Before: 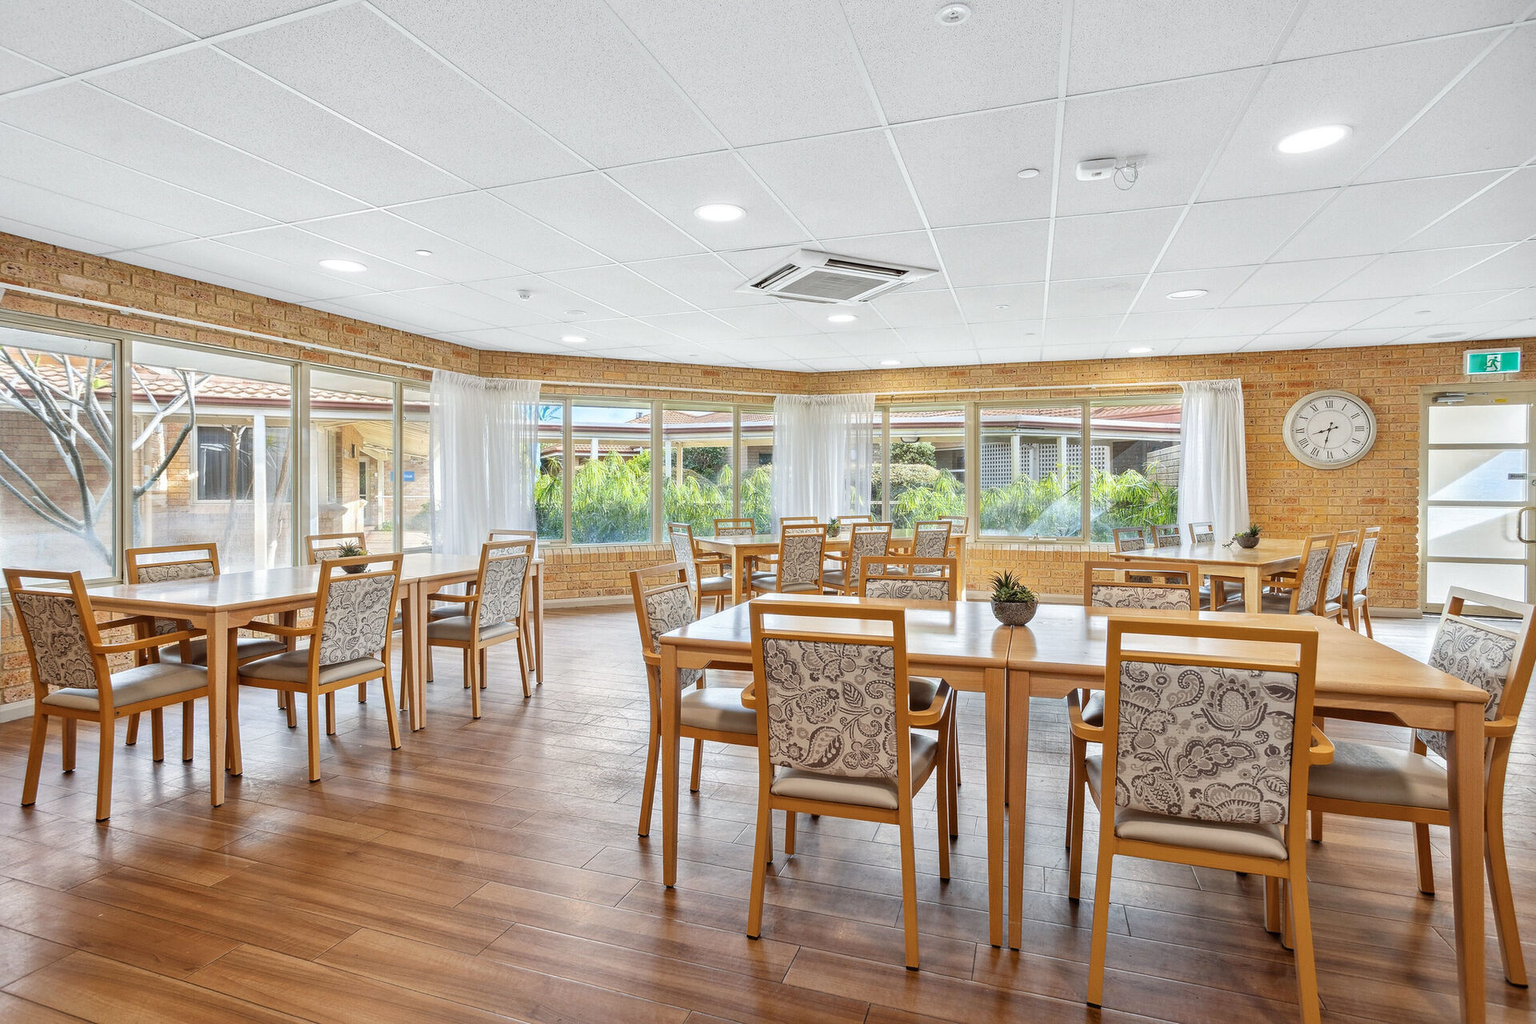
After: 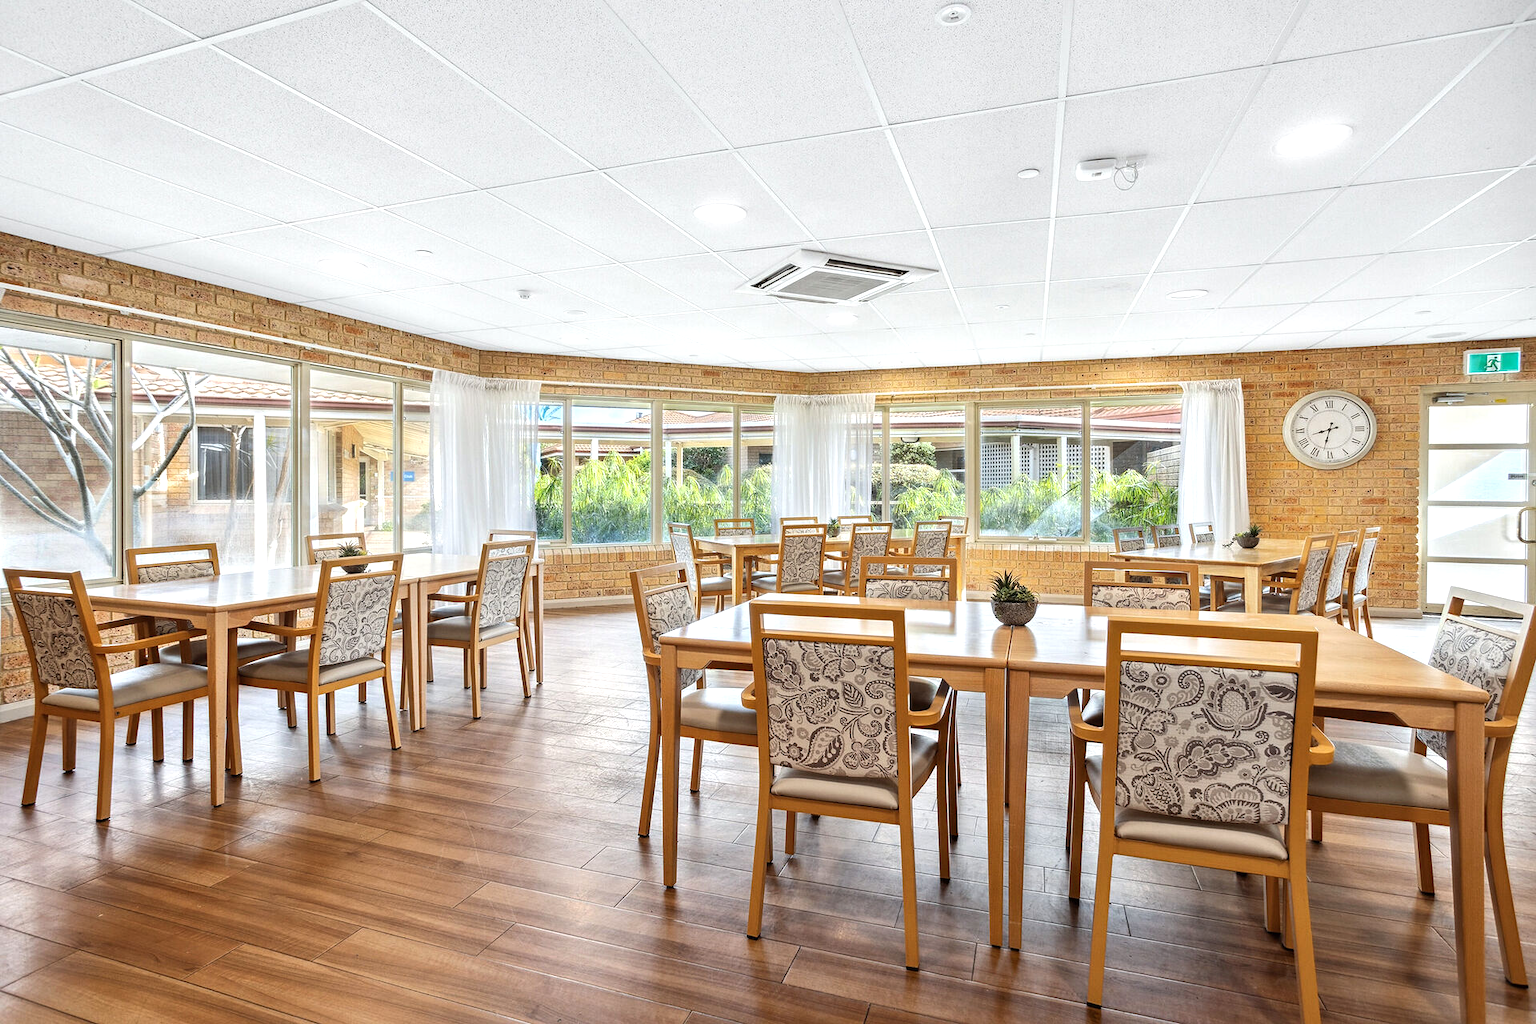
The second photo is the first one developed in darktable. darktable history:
tone equalizer: -8 EV -0.391 EV, -7 EV -0.379 EV, -6 EV -0.297 EV, -5 EV -0.194 EV, -3 EV 0.192 EV, -2 EV 0.355 EV, -1 EV 0.382 EV, +0 EV 0.418 EV, edges refinement/feathering 500, mask exposure compensation -1.57 EV, preserve details no
